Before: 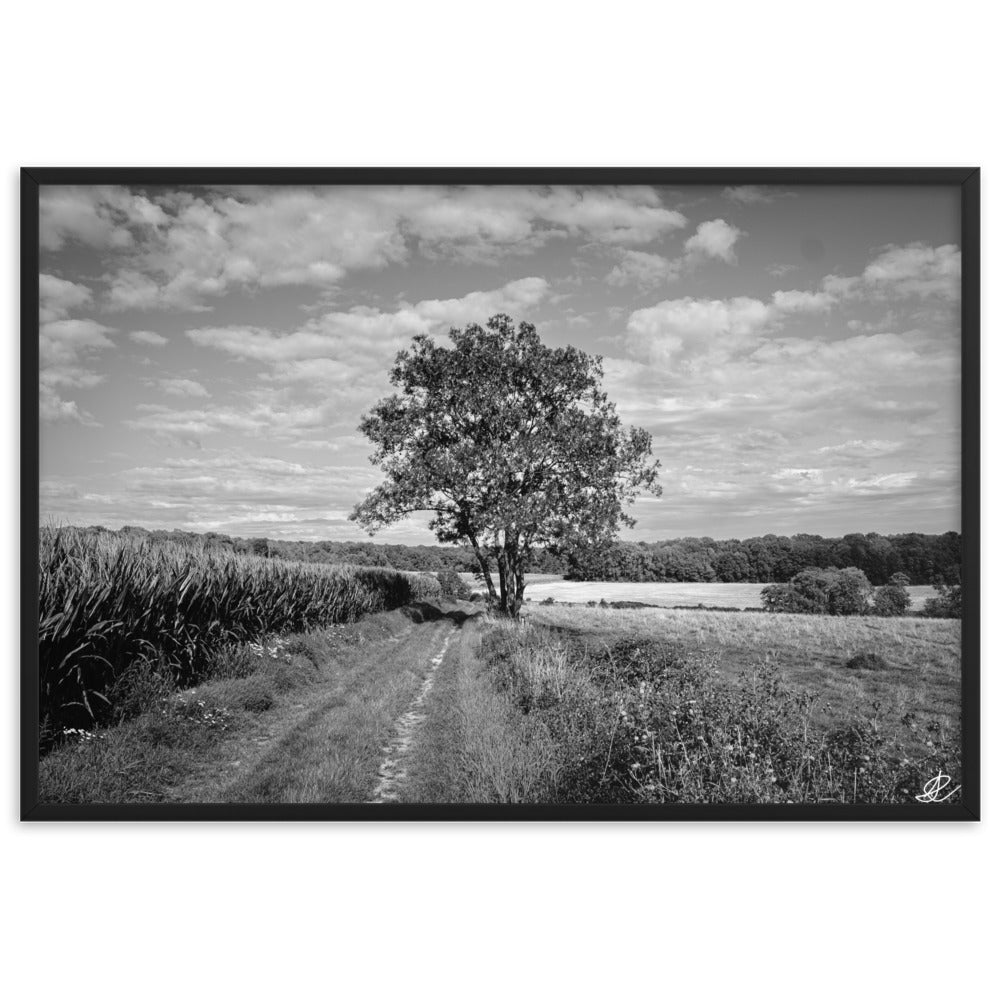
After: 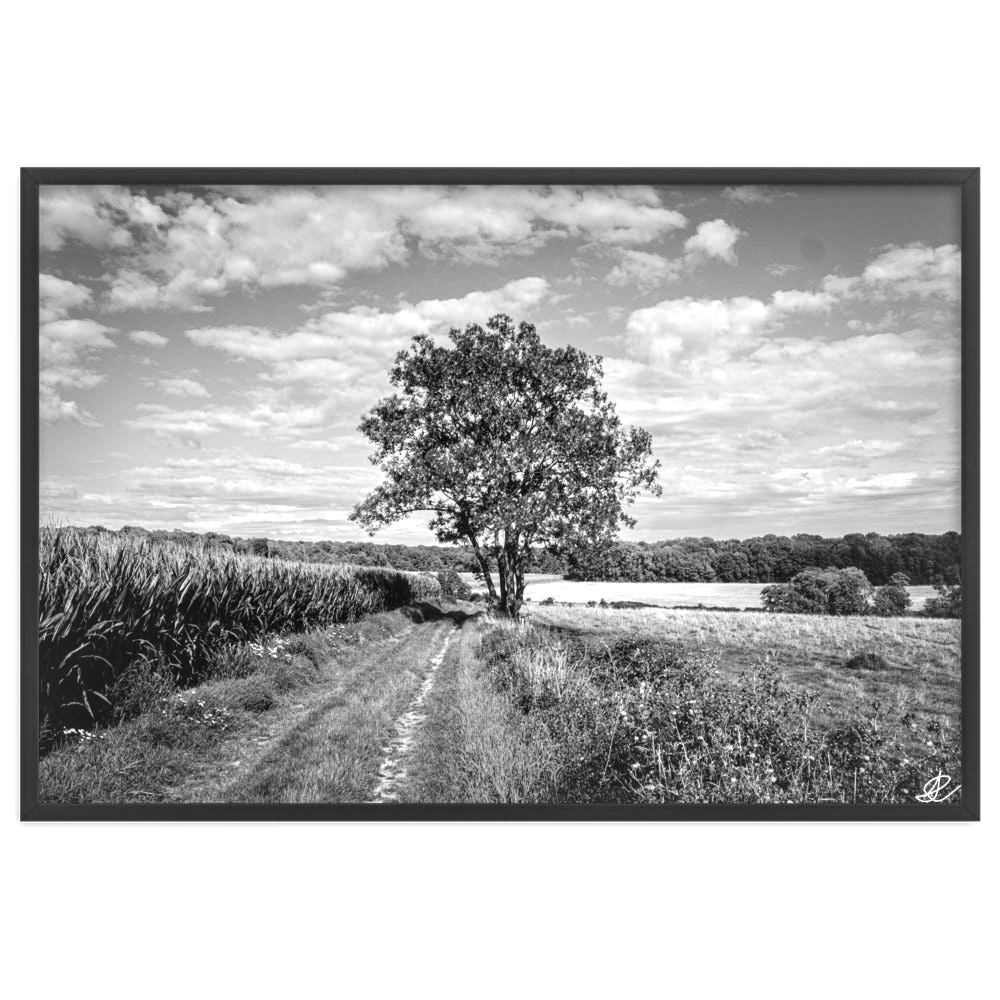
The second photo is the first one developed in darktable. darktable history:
tone curve: curves: ch0 [(0, 0) (0.003, 0.038) (0.011, 0.035) (0.025, 0.03) (0.044, 0.044) (0.069, 0.062) (0.1, 0.087) (0.136, 0.114) (0.177, 0.15) (0.224, 0.193) (0.277, 0.242) (0.335, 0.299) (0.399, 0.361) (0.468, 0.437) (0.543, 0.521) (0.623, 0.614) (0.709, 0.717) (0.801, 0.817) (0.898, 0.913) (1, 1)], color space Lab, independent channels, preserve colors none
haze removal: strength 0.299, distance 0.246, compatibility mode true, adaptive false
exposure: black level correction 0.001, exposure 0.498 EV, compensate highlight preservation false
local contrast: on, module defaults
